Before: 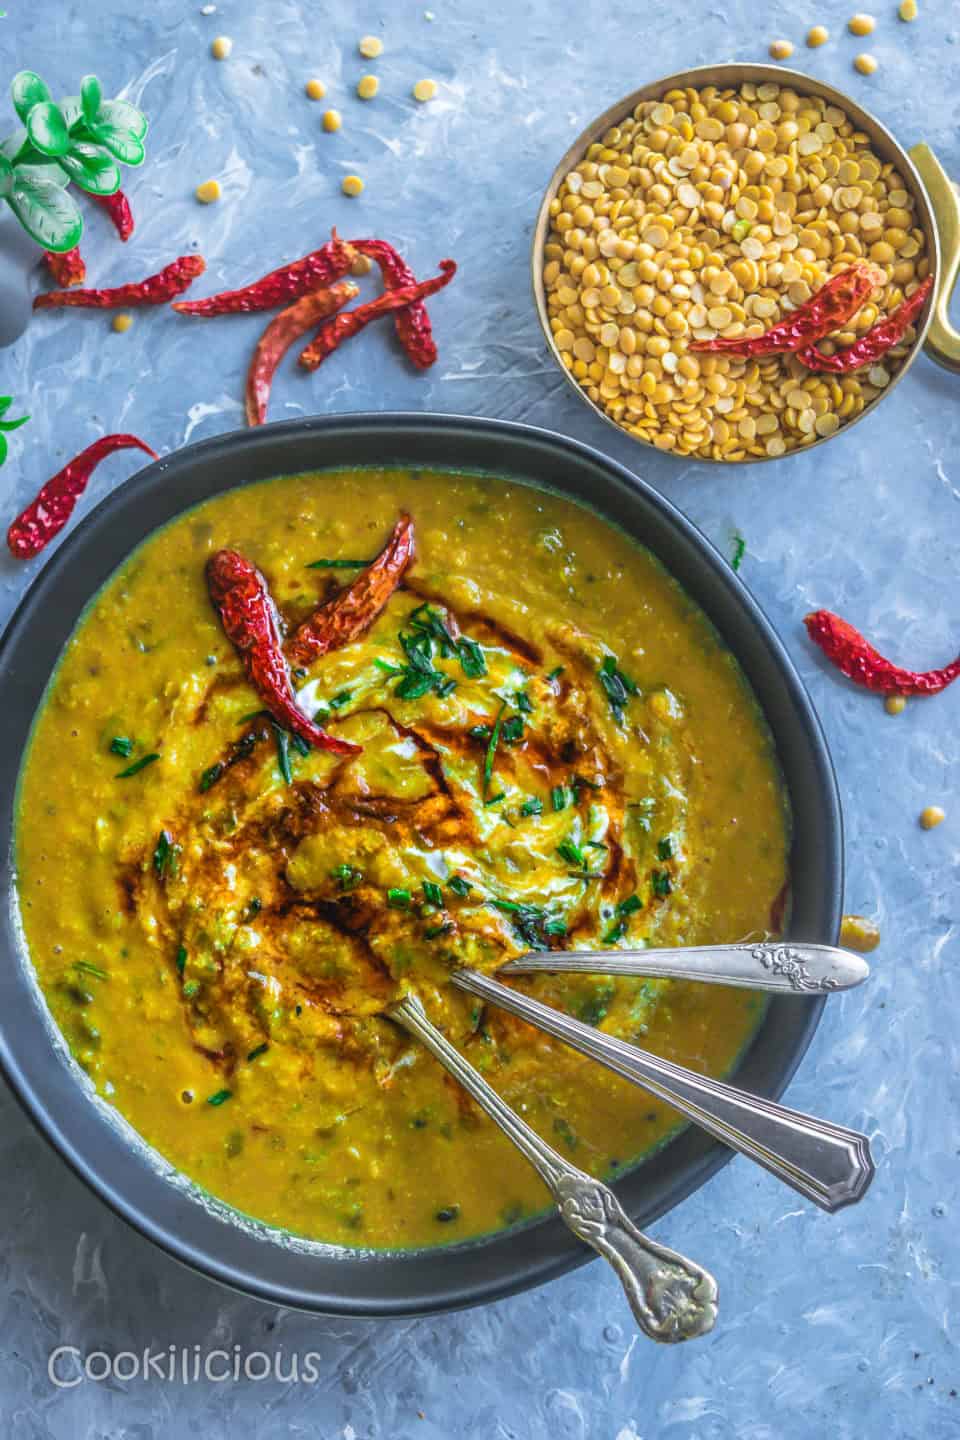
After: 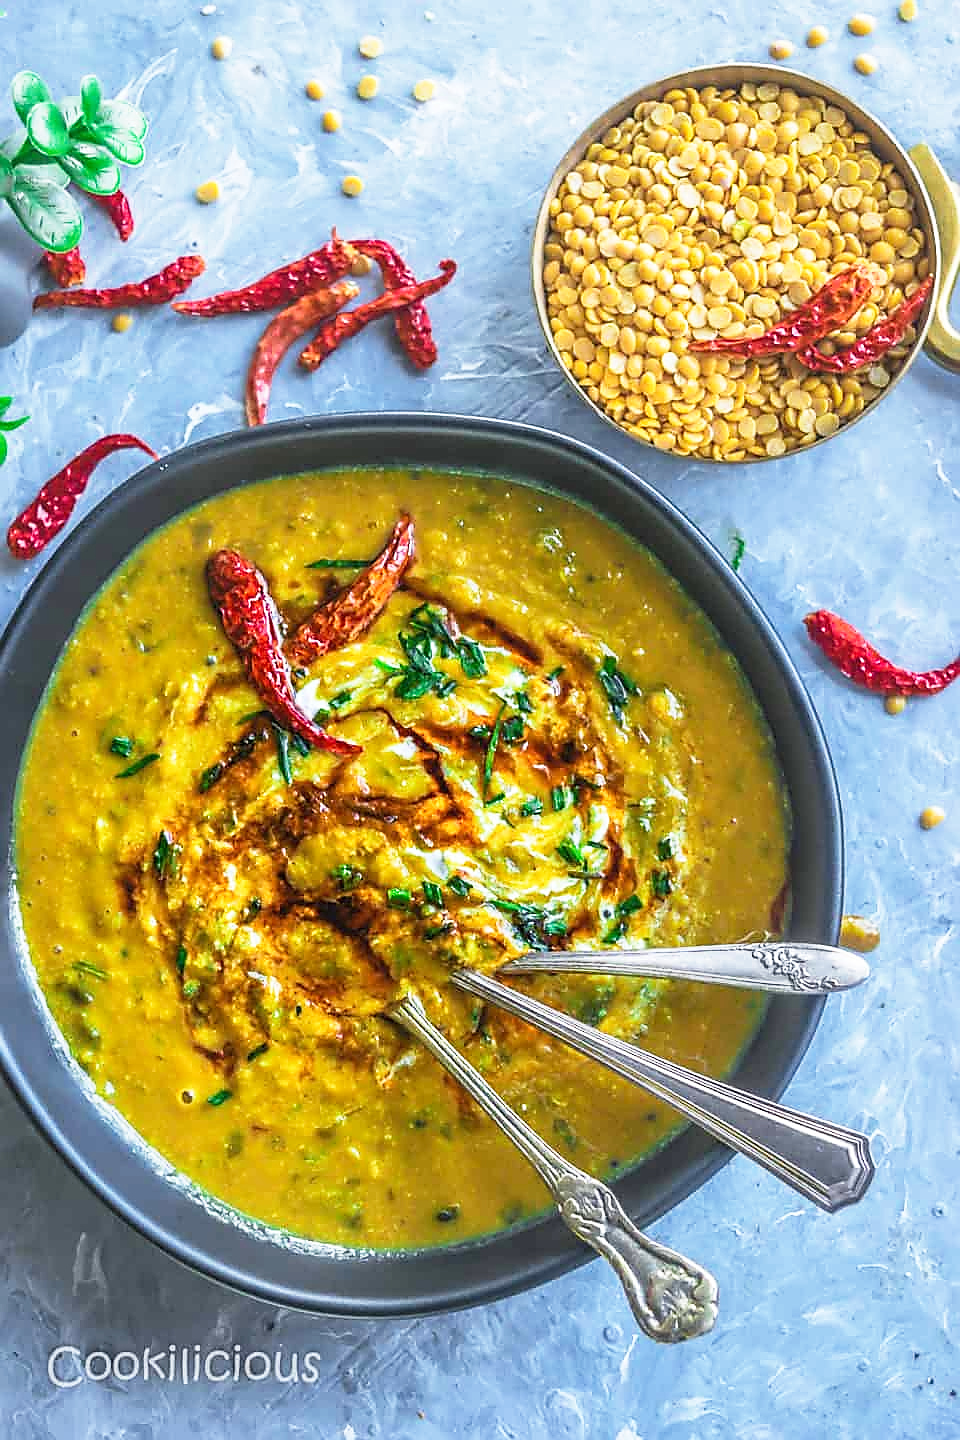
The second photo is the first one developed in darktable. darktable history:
base curve: curves: ch0 [(0, 0) (0.579, 0.807) (1, 1)], preserve colors none
sharpen: radius 1.367, amount 1.245, threshold 0.811
